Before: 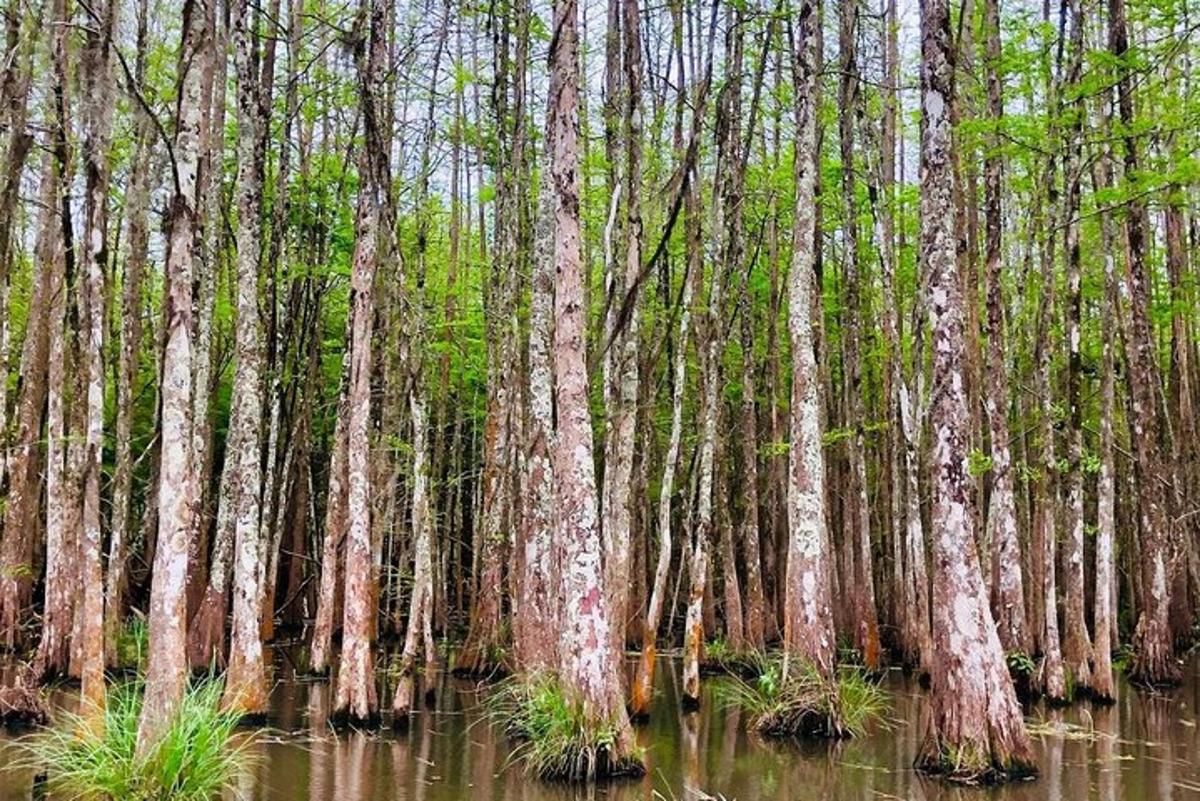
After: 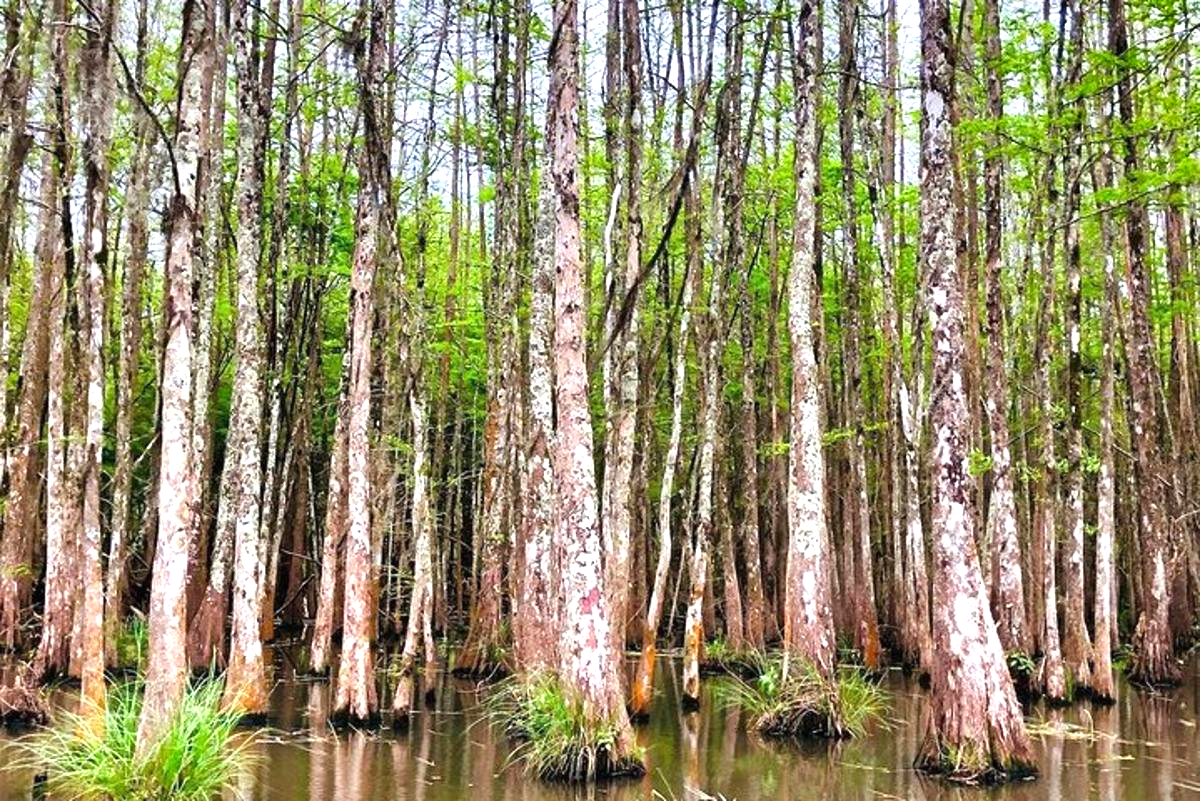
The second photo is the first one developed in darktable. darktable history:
exposure: exposure 0.664 EV, compensate exposure bias true, compensate highlight preservation false
shadows and highlights: white point adjustment 0.03, soften with gaussian
